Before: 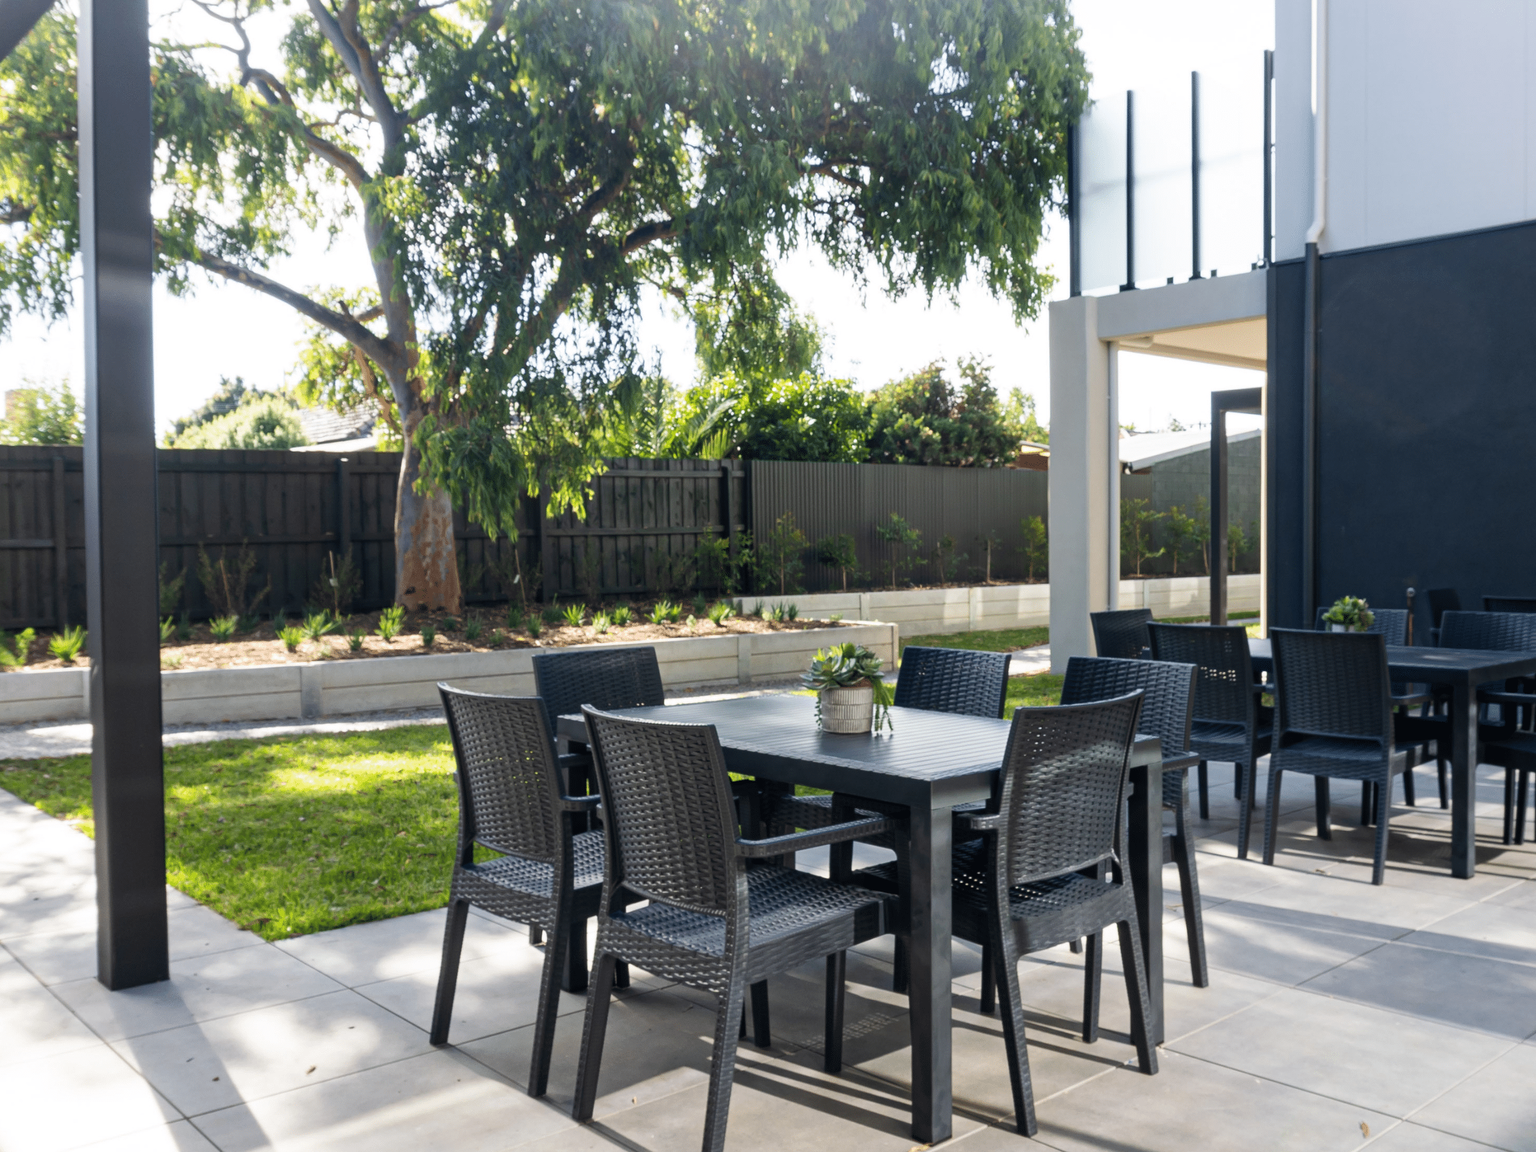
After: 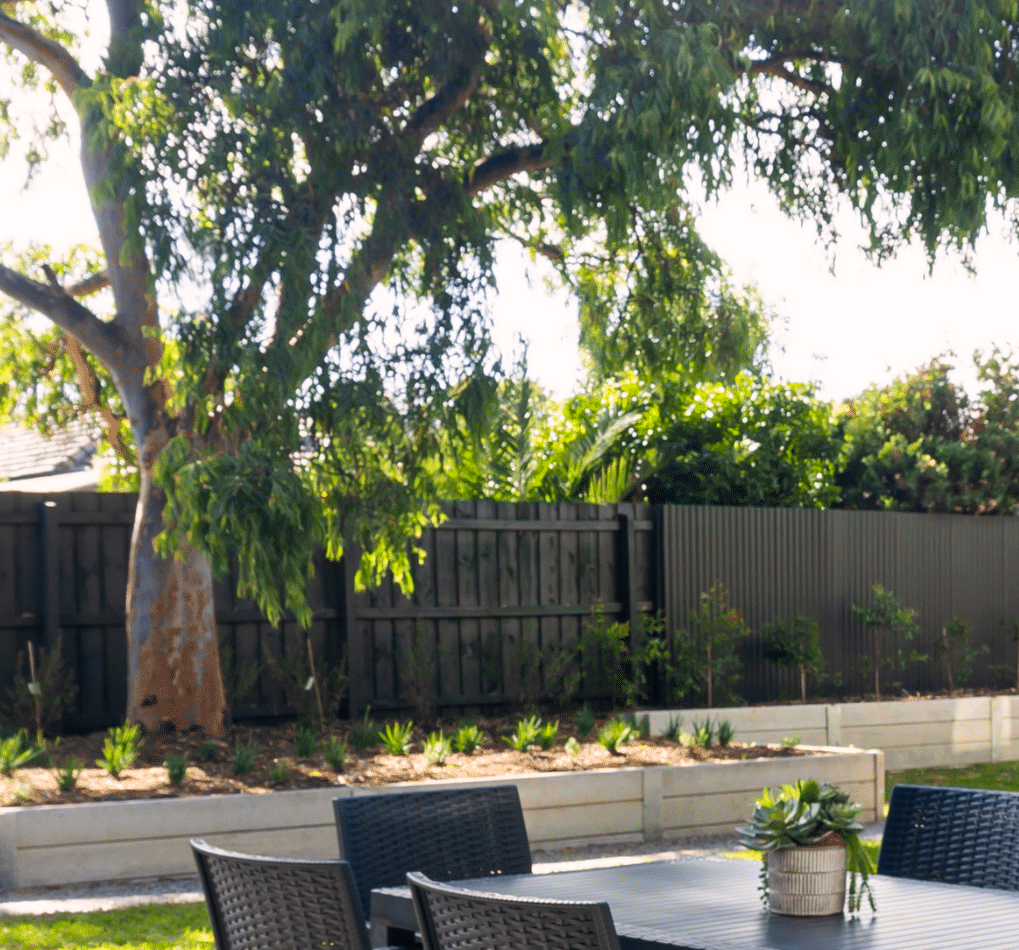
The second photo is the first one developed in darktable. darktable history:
crop: left 20.248%, top 10.86%, right 35.675%, bottom 34.321%
color correction: highlights a* 3.22, highlights b* 1.93, saturation 1.19
